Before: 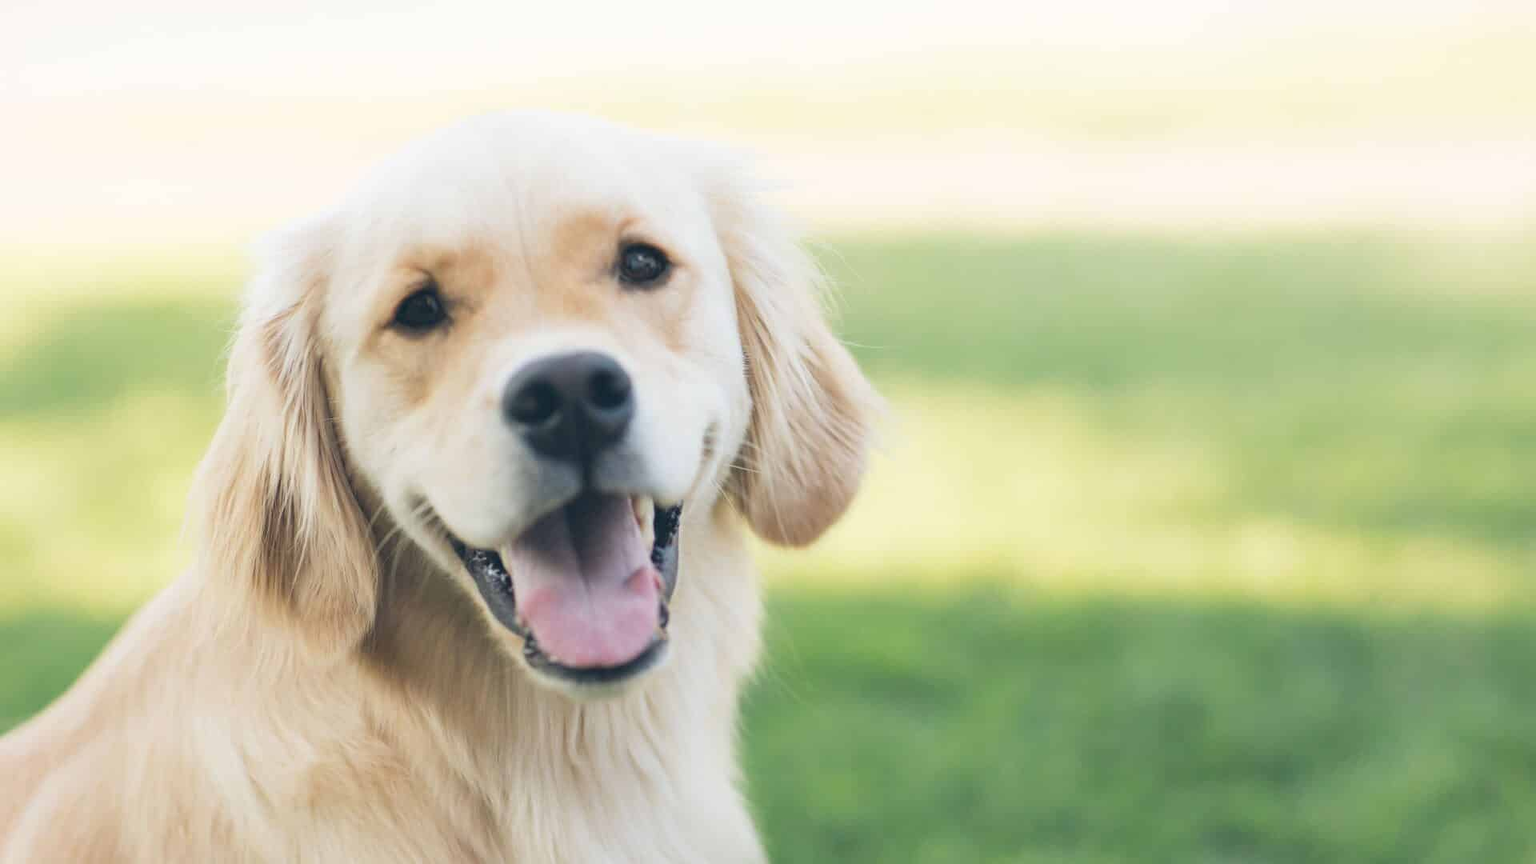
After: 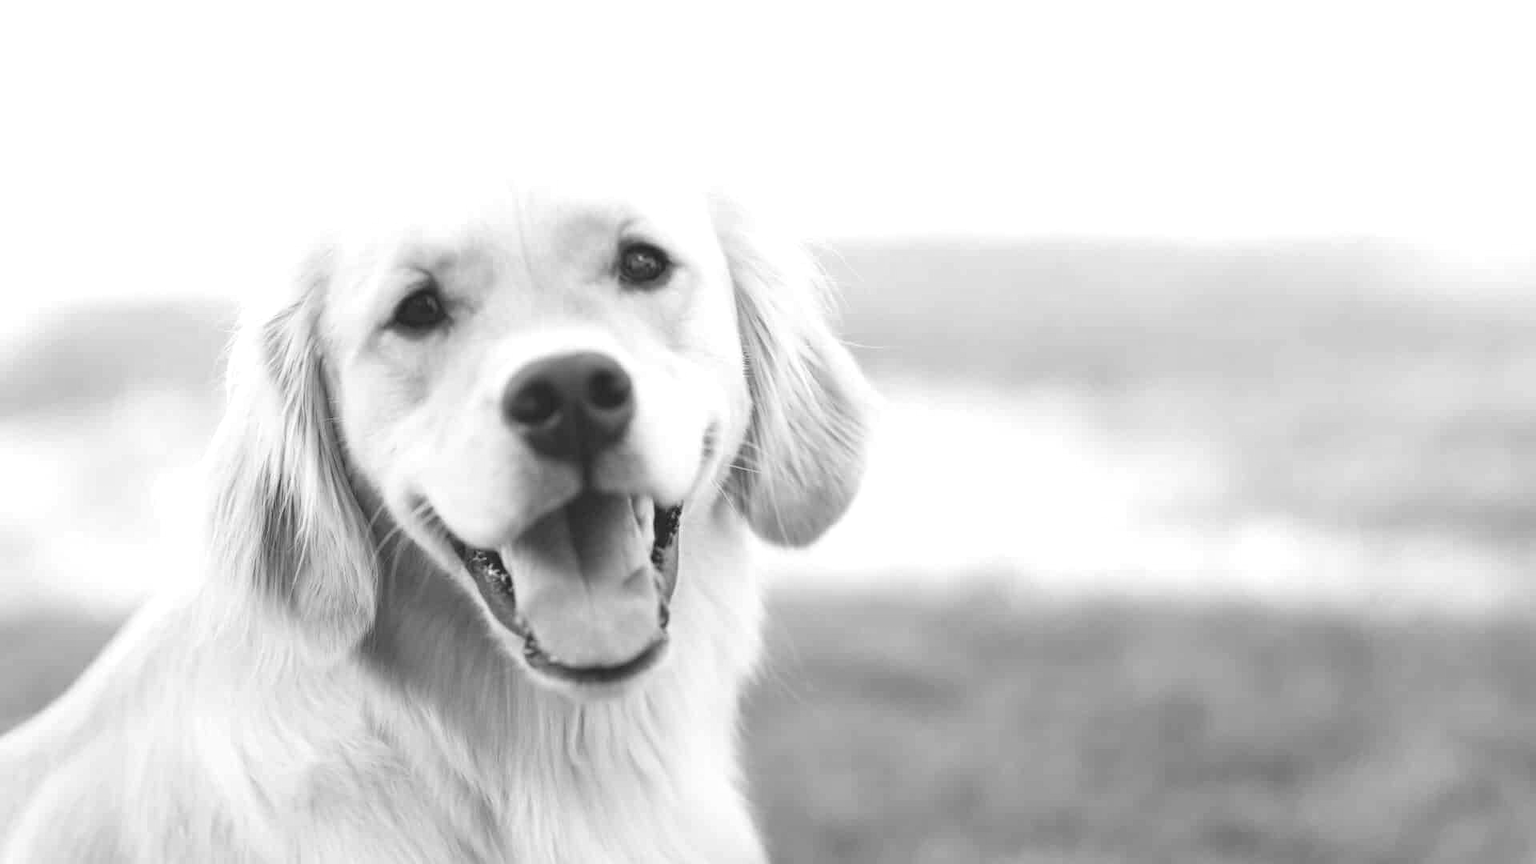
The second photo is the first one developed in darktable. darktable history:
exposure: black level correction 0, exposure 0.4 EV, compensate exposure bias true, compensate highlight preservation false
monochrome: a 32, b 64, size 2.3, highlights 1
